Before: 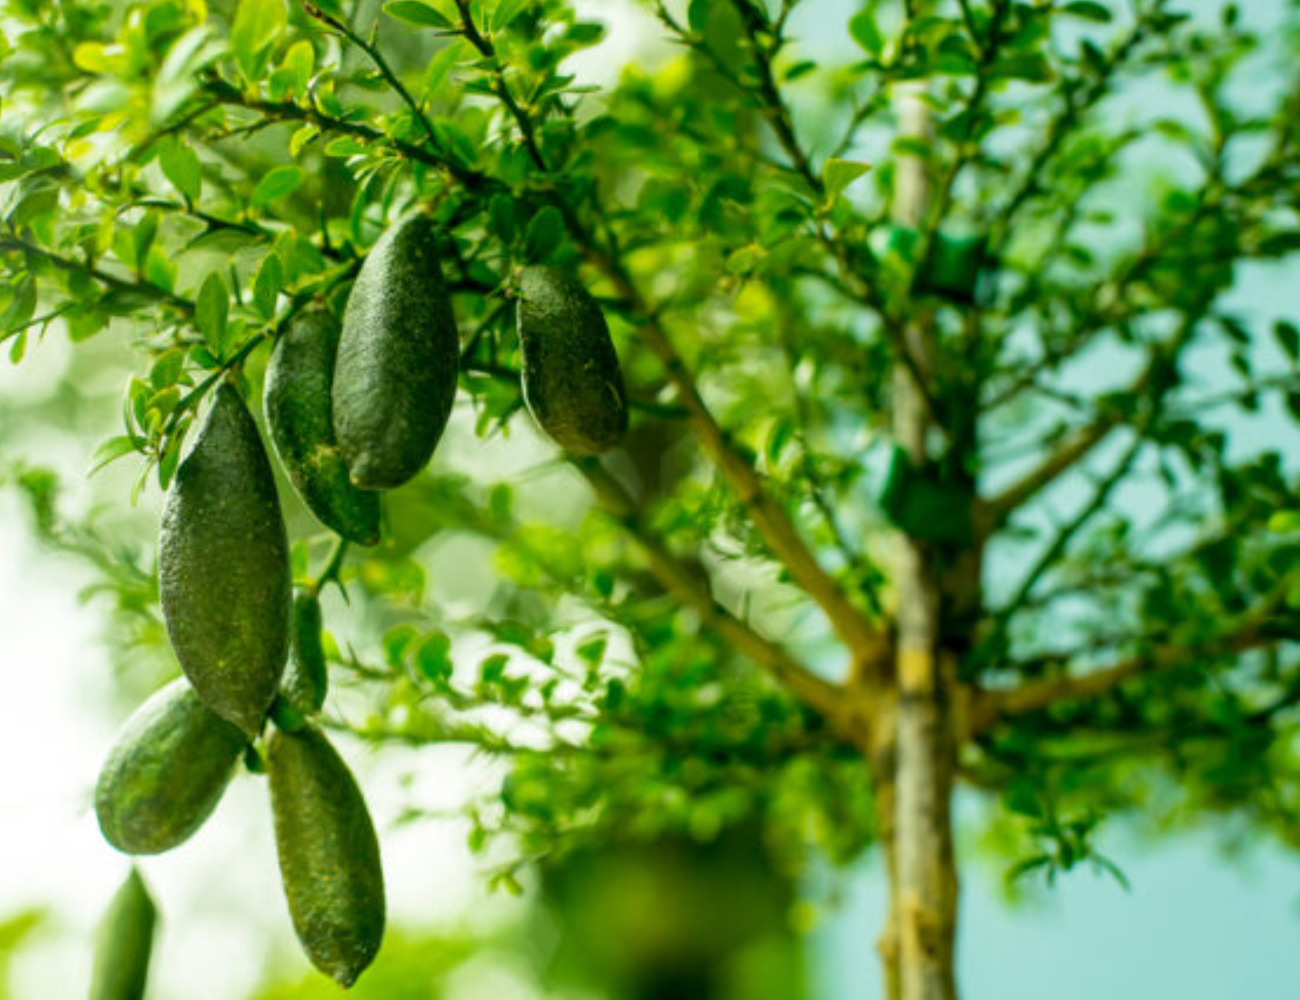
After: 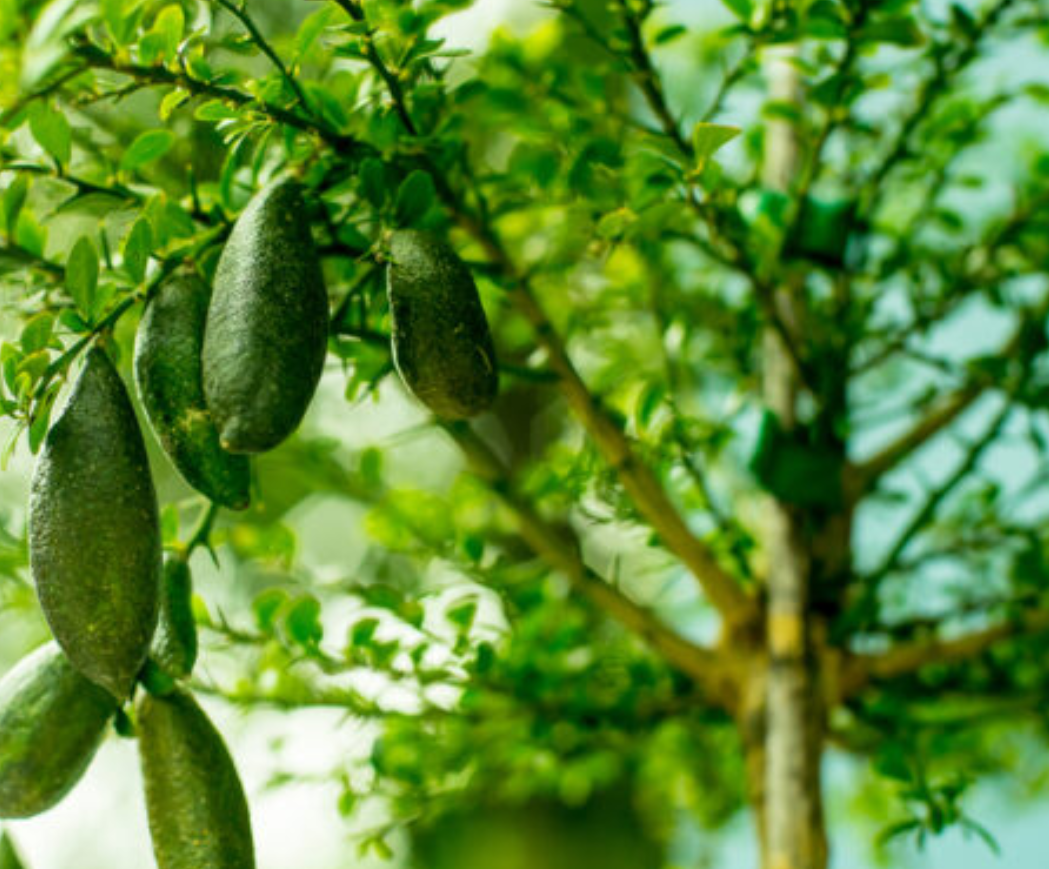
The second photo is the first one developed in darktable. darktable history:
crop: left 10.013%, top 3.651%, right 9.226%, bottom 9.397%
